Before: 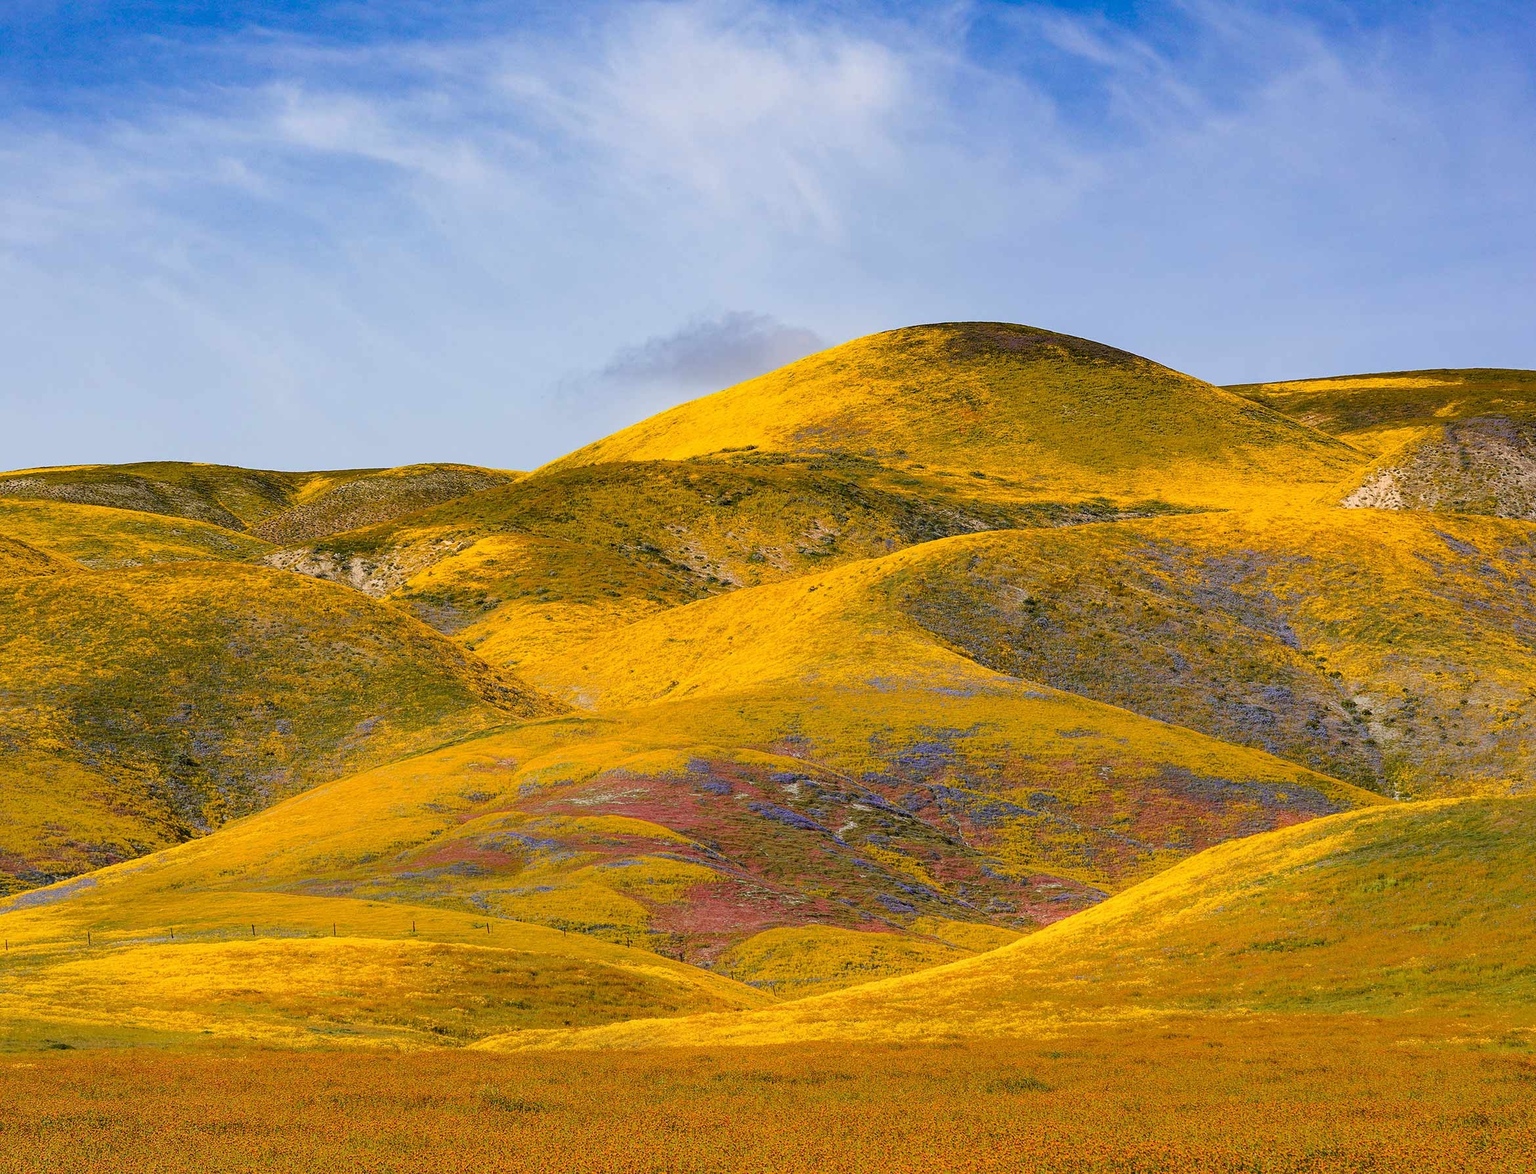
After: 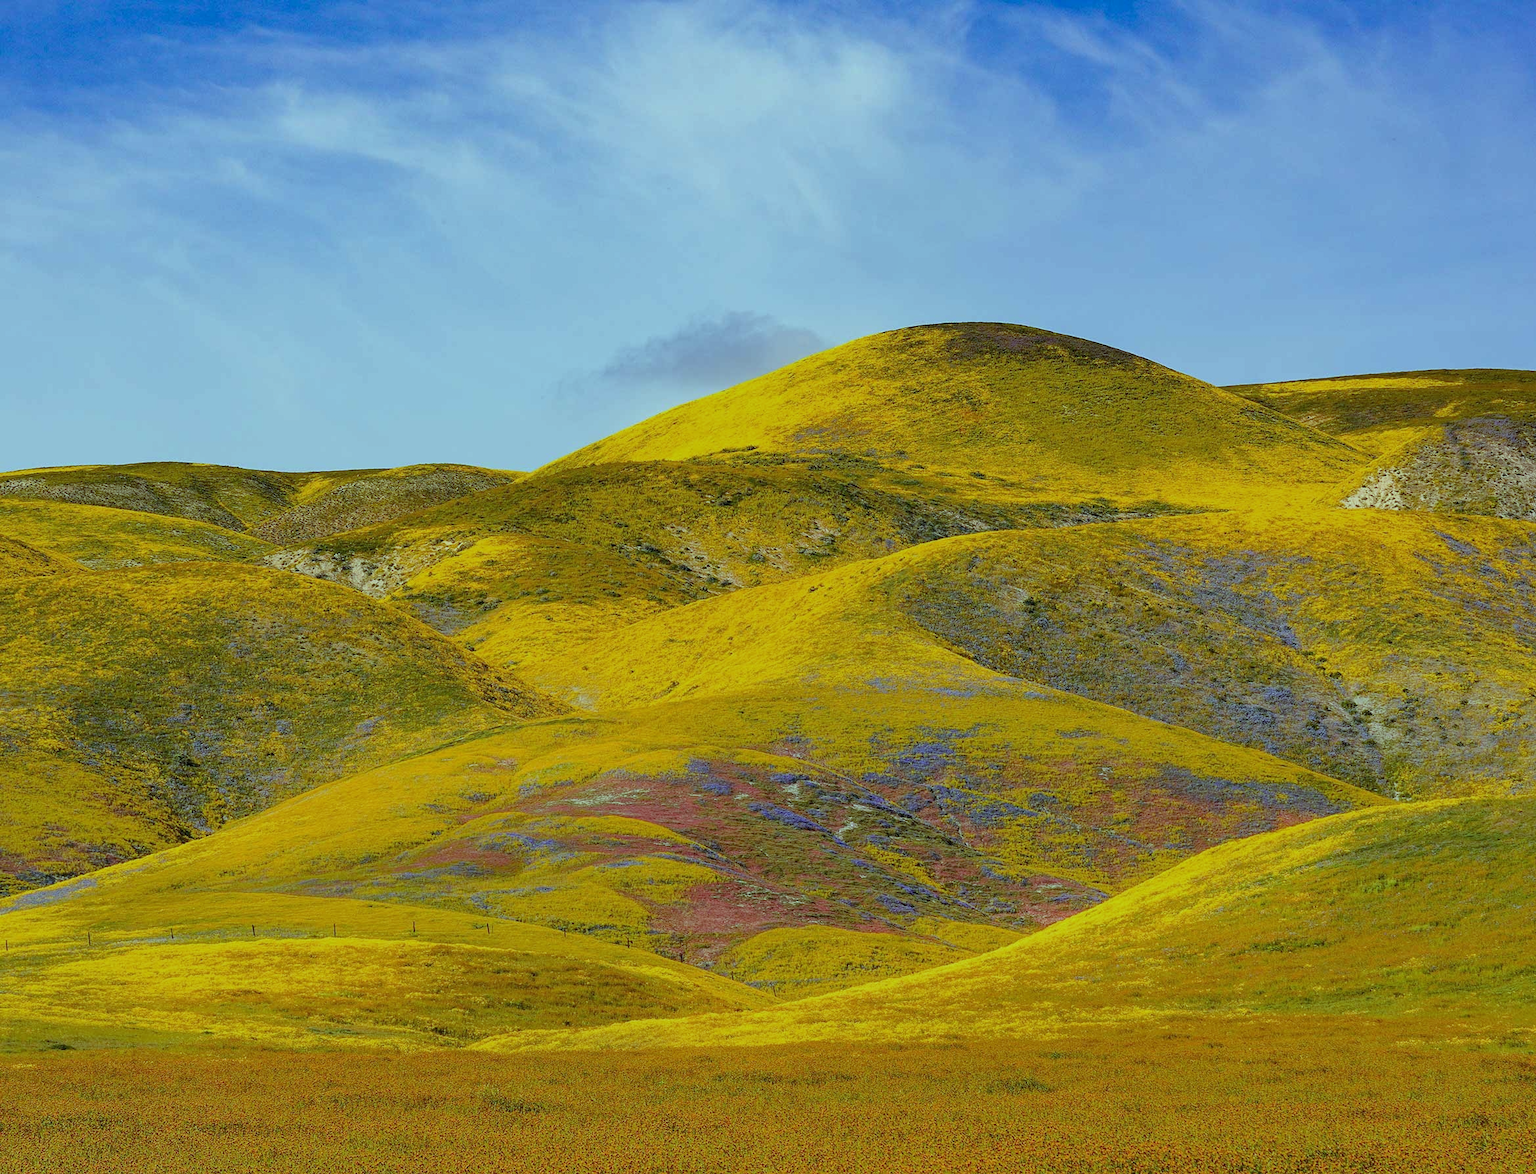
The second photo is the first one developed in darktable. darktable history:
tone equalizer: -8 EV 0.25 EV, -7 EV 0.417 EV, -6 EV 0.417 EV, -5 EV 0.25 EV, -3 EV -0.25 EV, -2 EV -0.417 EV, -1 EV -0.417 EV, +0 EV -0.25 EV, edges refinement/feathering 500, mask exposure compensation -1.57 EV, preserve details guided filter
color balance: mode lift, gamma, gain (sRGB), lift [0.997, 0.979, 1.021, 1.011], gamma [1, 1.084, 0.916, 0.998], gain [1, 0.87, 1.13, 1.101], contrast 4.55%, contrast fulcrum 38.24%, output saturation 104.09%
